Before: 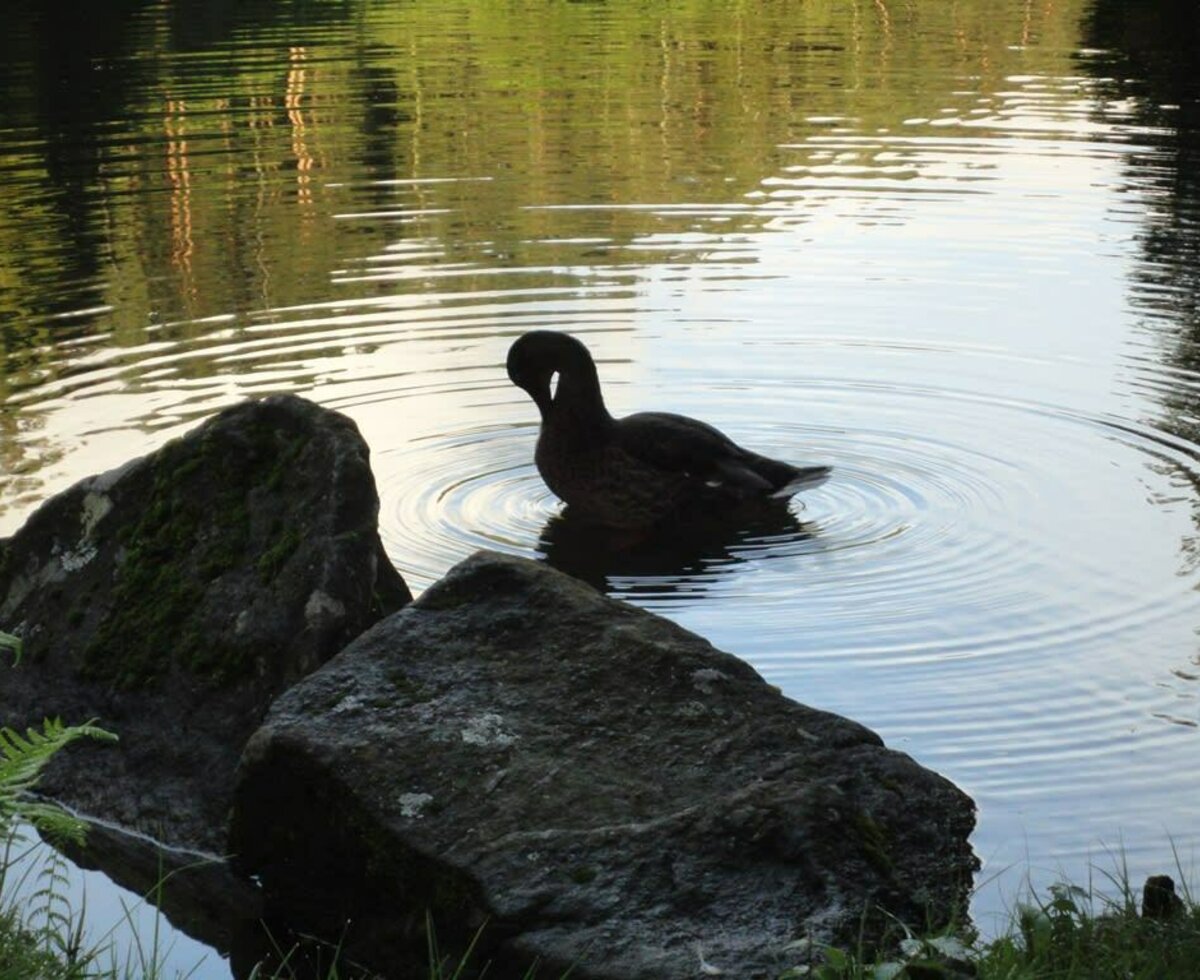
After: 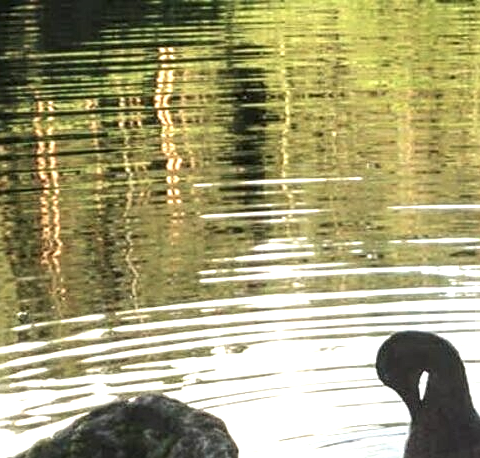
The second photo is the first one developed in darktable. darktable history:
exposure: black level correction 0, exposure 1 EV, compensate exposure bias true, compensate highlight preservation false
crop and rotate: left 10.933%, top 0.093%, right 49.016%, bottom 53.084%
local contrast: highlights 62%, detail 143%, midtone range 0.425
sharpen: on, module defaults
contrast brightness saturation: contrast 0.108, saturation -0.168
